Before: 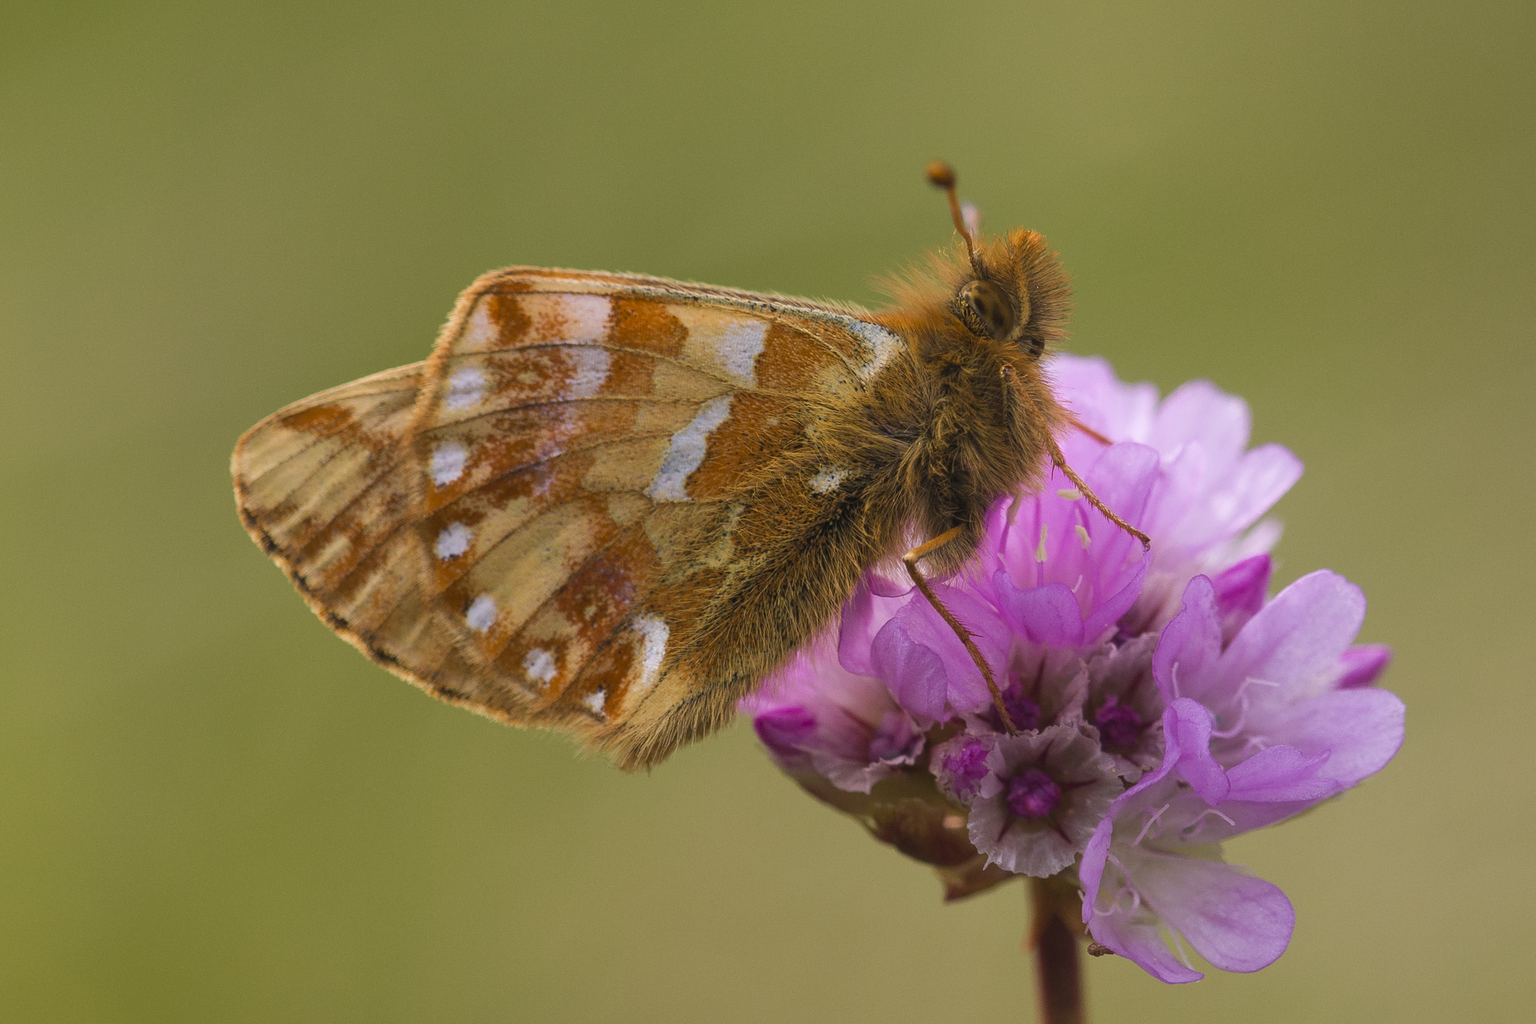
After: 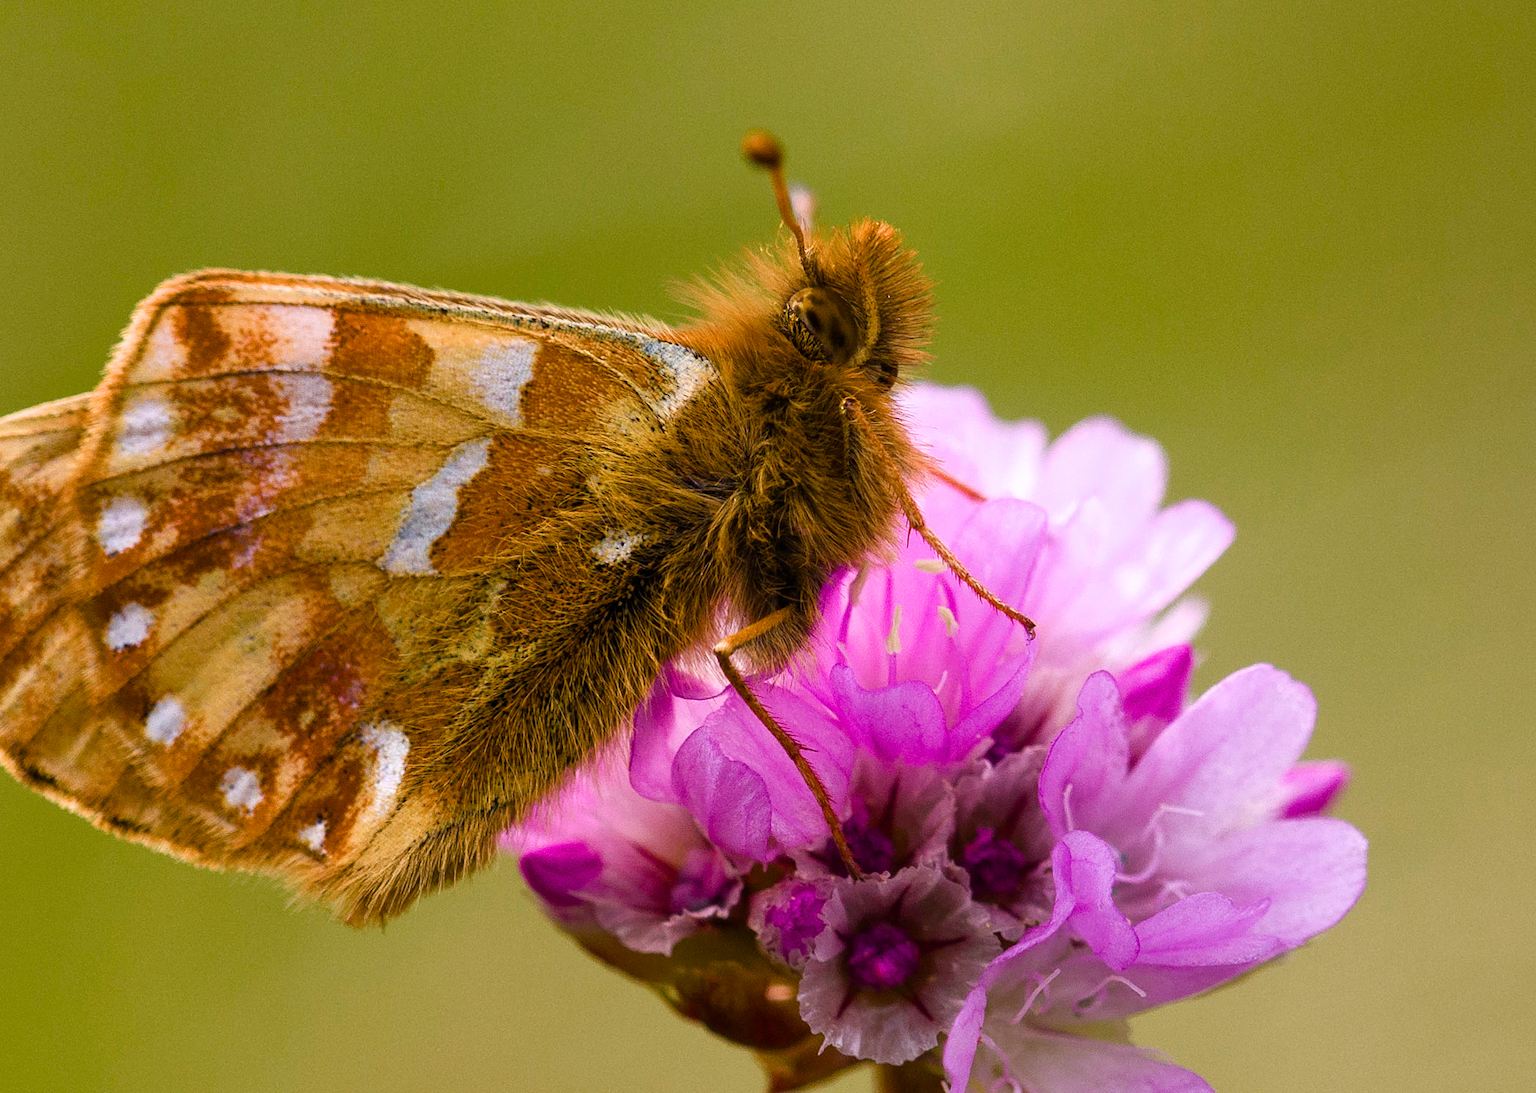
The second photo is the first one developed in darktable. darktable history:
filmic rgb: white relative exposure 2.2 EV, hardness 6.97
grain: coarseness 0.09 ISO, strength 10%
color balance rgb: perceptual saturation grading › global saturation 35%, perceptual saturation grading › highlights -30%, perceptual saturation grading › shadows 35%, perceptual brilliance grading › global brilliance 3%, perceptual brilliance grading › highlights -3%, perceptual brilliance grading › shadows 3%
crop: left 23.095%, top 5.827%, bottom 11.854%
